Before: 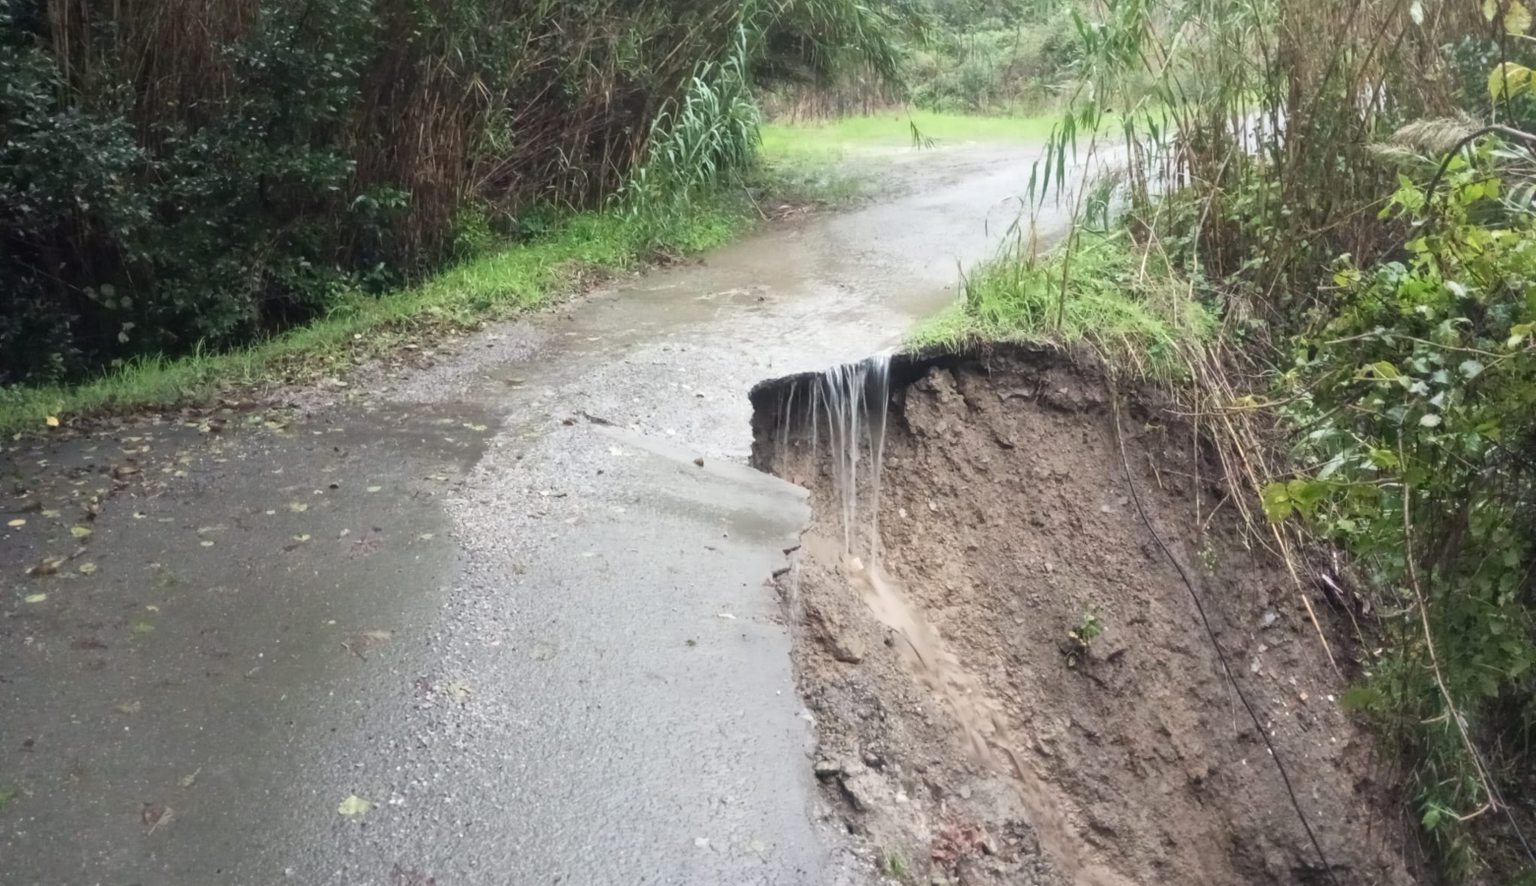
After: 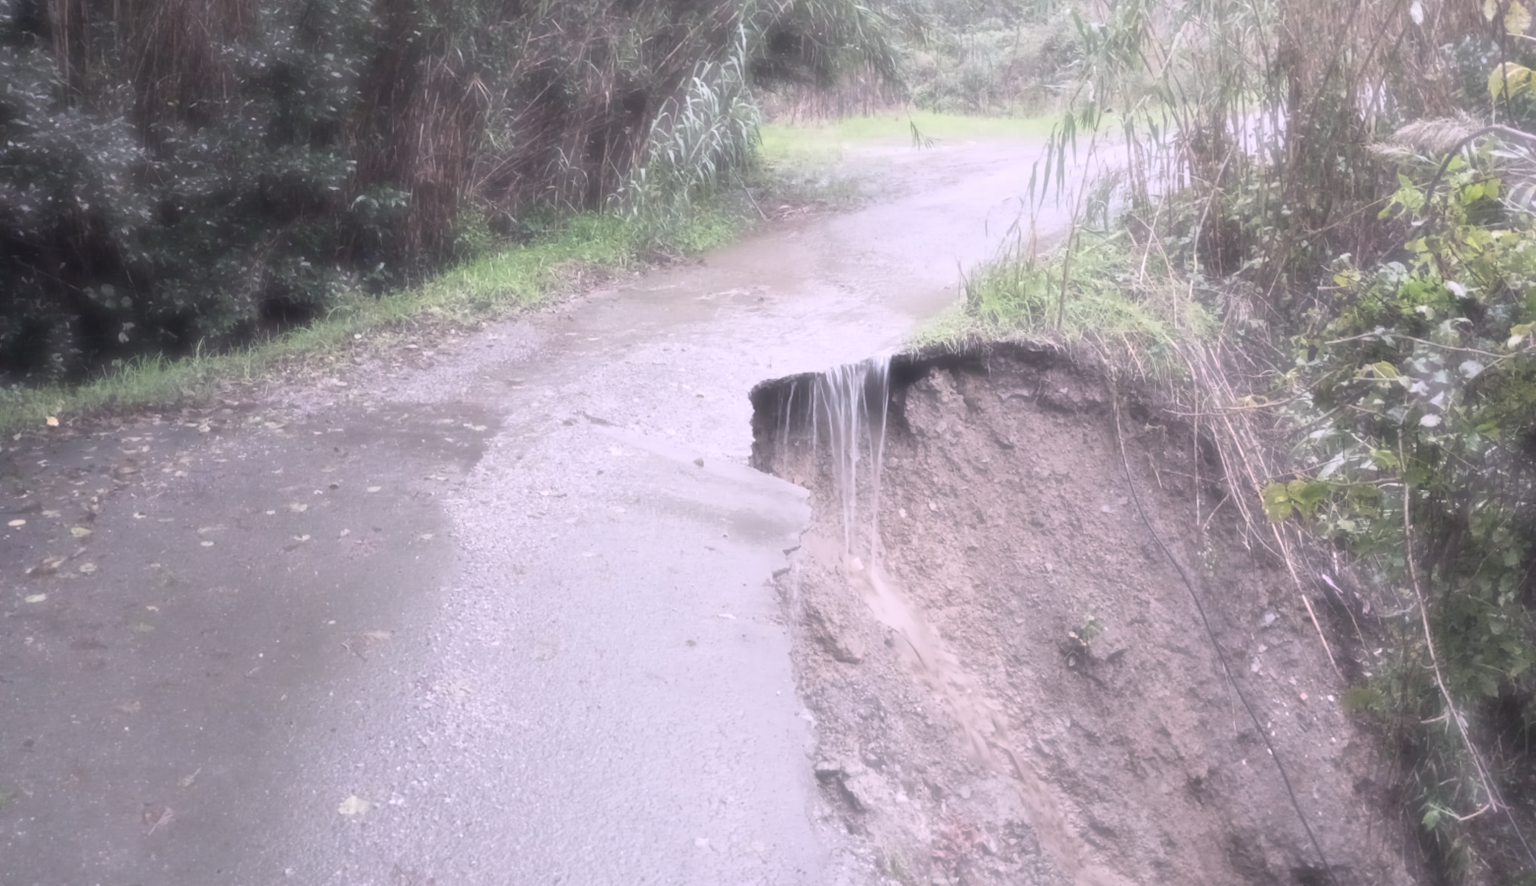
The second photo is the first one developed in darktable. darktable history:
white balance: red 1.066, blue 1.119
haze removal: strength -0.9, distance 0.225, compatibility mode true, adaptive false
